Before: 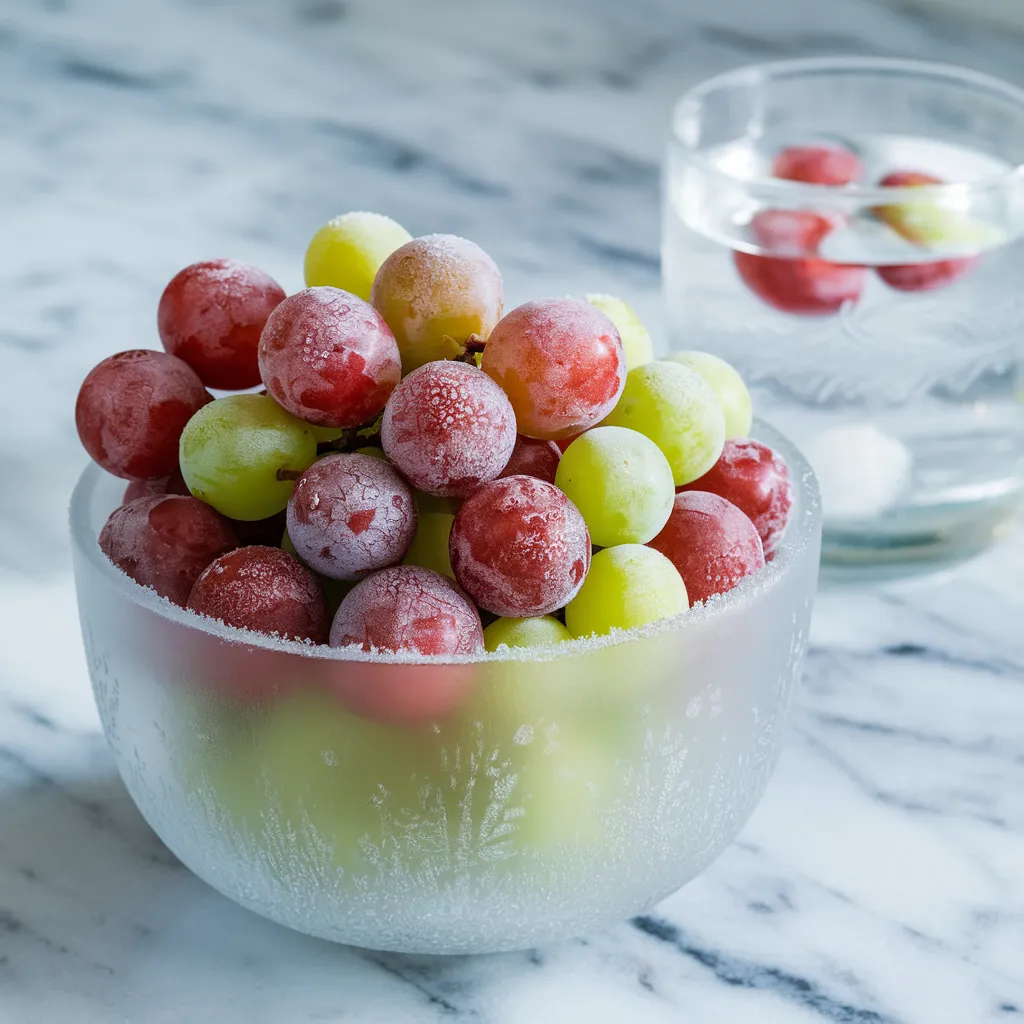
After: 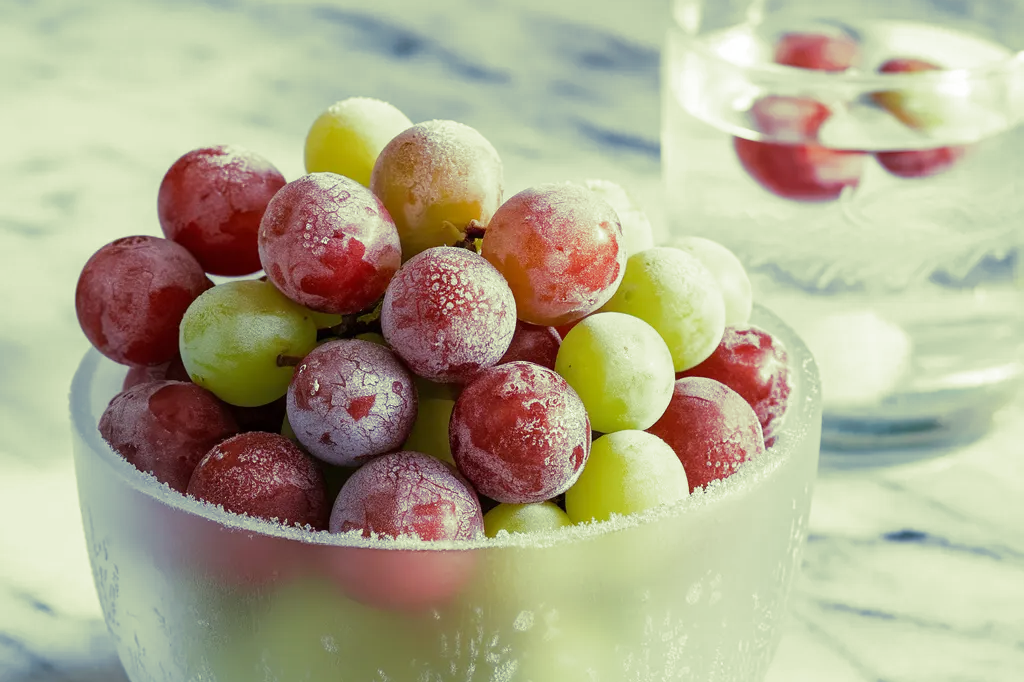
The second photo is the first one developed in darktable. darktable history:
crop: top 11.166%, bottom 22.168%
split-toning: shadows › hue 290.82°, shadows › saturation 0.34, highlights › saturation 0.38, balance 0, compress 50%
